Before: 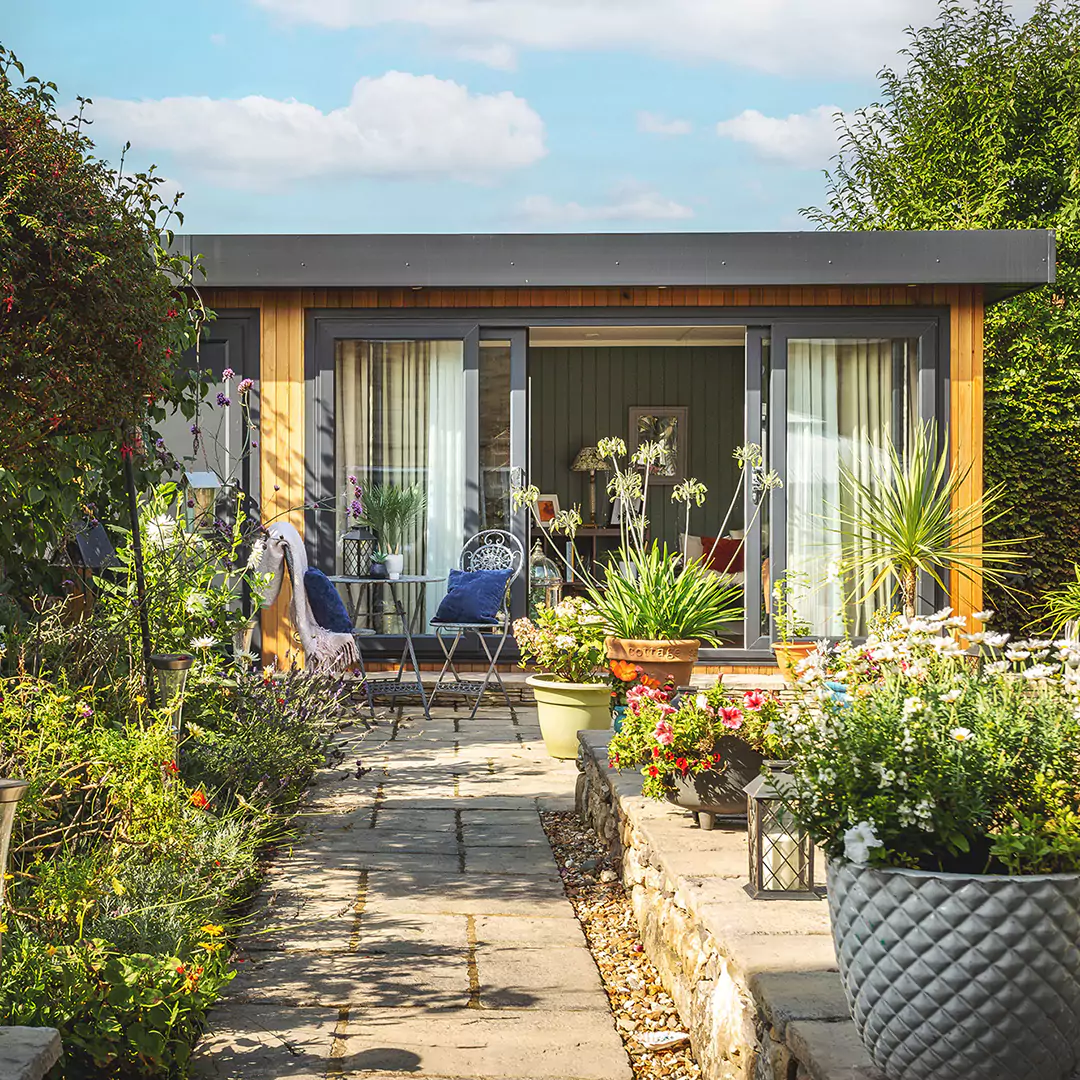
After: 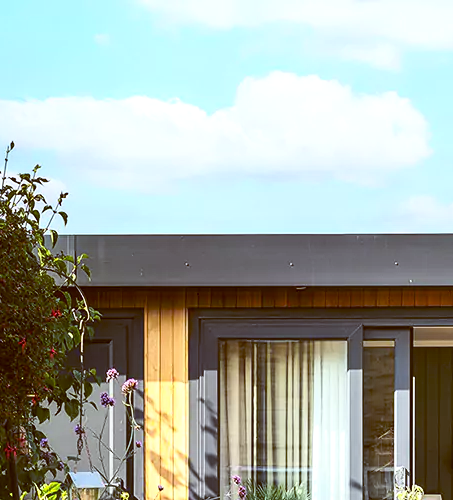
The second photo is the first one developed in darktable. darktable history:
crop and rotate: left 10.817%, top 0.062%, right 47.194%, bottom 53.626%
color balance: lift [1, 1.015, 1.004, 0.985], gamma [1, 0.958, 0.971, 1.042], gain [1, 0.956, 0.977, 1.044]
contrast equalizer: y [[0.5, 0.486, 0.447, 0.446, 0.489, 0.5], [0.5 ×6], [0.5 ×6], [0 ×6], [0 ×6]]
tone equalizer: -8 EV -0.417 EV, -7 EV -0.389 EV, -6 EV -0.333 EV, -5 EV -0.222 EV, -3 EV 0.222 EV, -2 EV 0.333 EV, -1 EV 0.389 EV, +0 EV 0.417 EV, edges refinement/feathering 500, mask exposure compensation -1.57 EV, preserve details no
rgb curve: curves: ch0 [(0, 0) (0.078, 0.051) (0.929, 0.956) (1, 1)], compensate middle gray true
